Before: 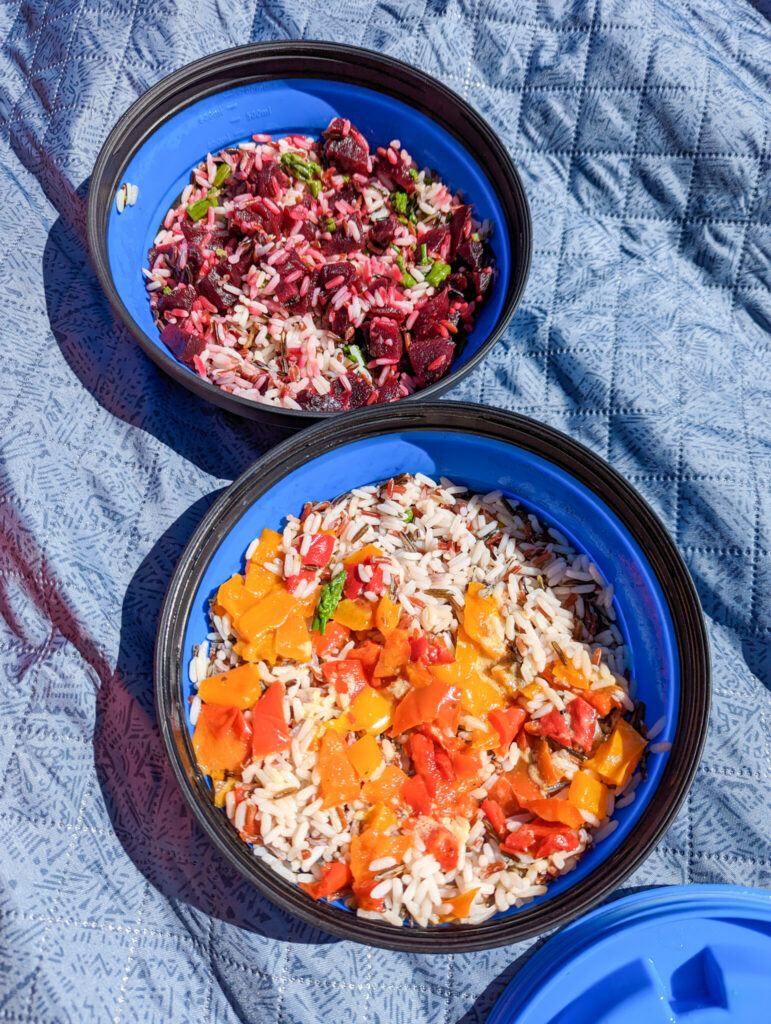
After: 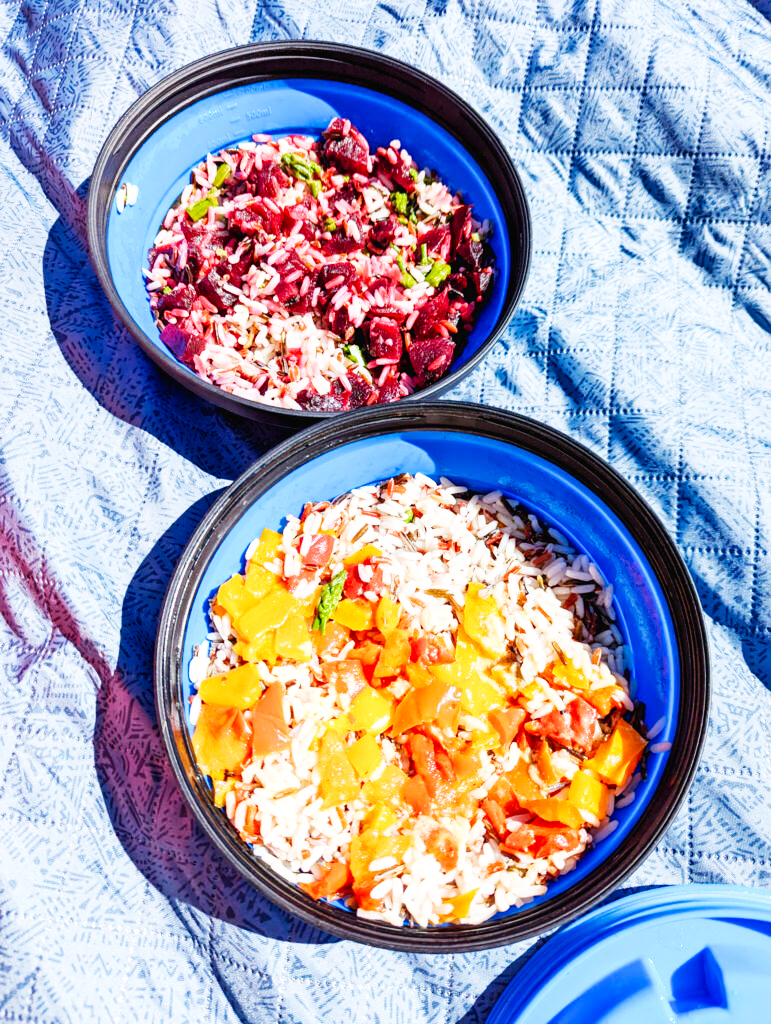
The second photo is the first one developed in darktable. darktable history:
white balance: red 0.986, blue 1.01
base curve: curves: ch0 [(0, 0.003) (0.001, 0.002) (0.006, 0.004) (0.02, 0.022) (0.048, 0.086) (0.094, 0.234) (0.162, 0.431) (0.258, 0.629) (0.385, 0.8) (0.548, 0.918) (0.751, 0.988) (1, 1)], preserve colors none
